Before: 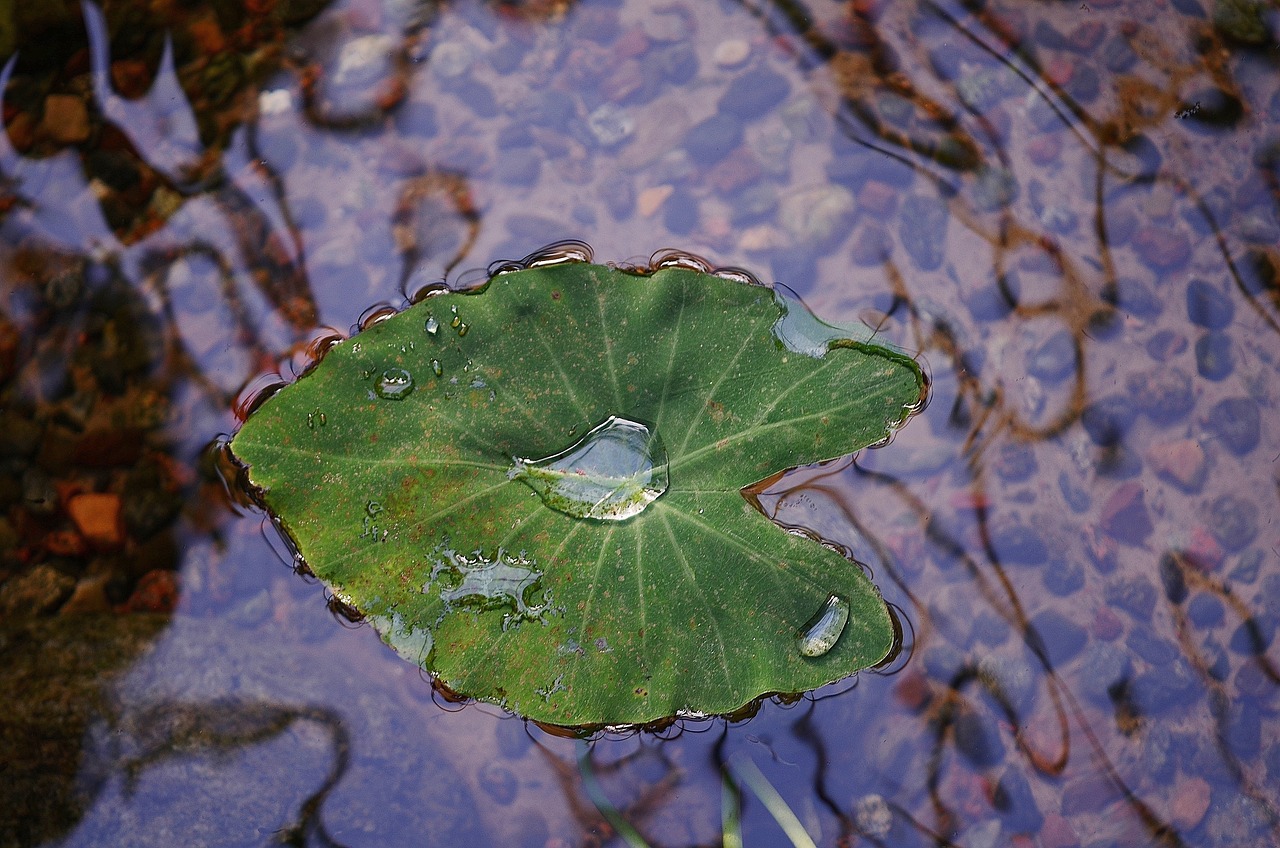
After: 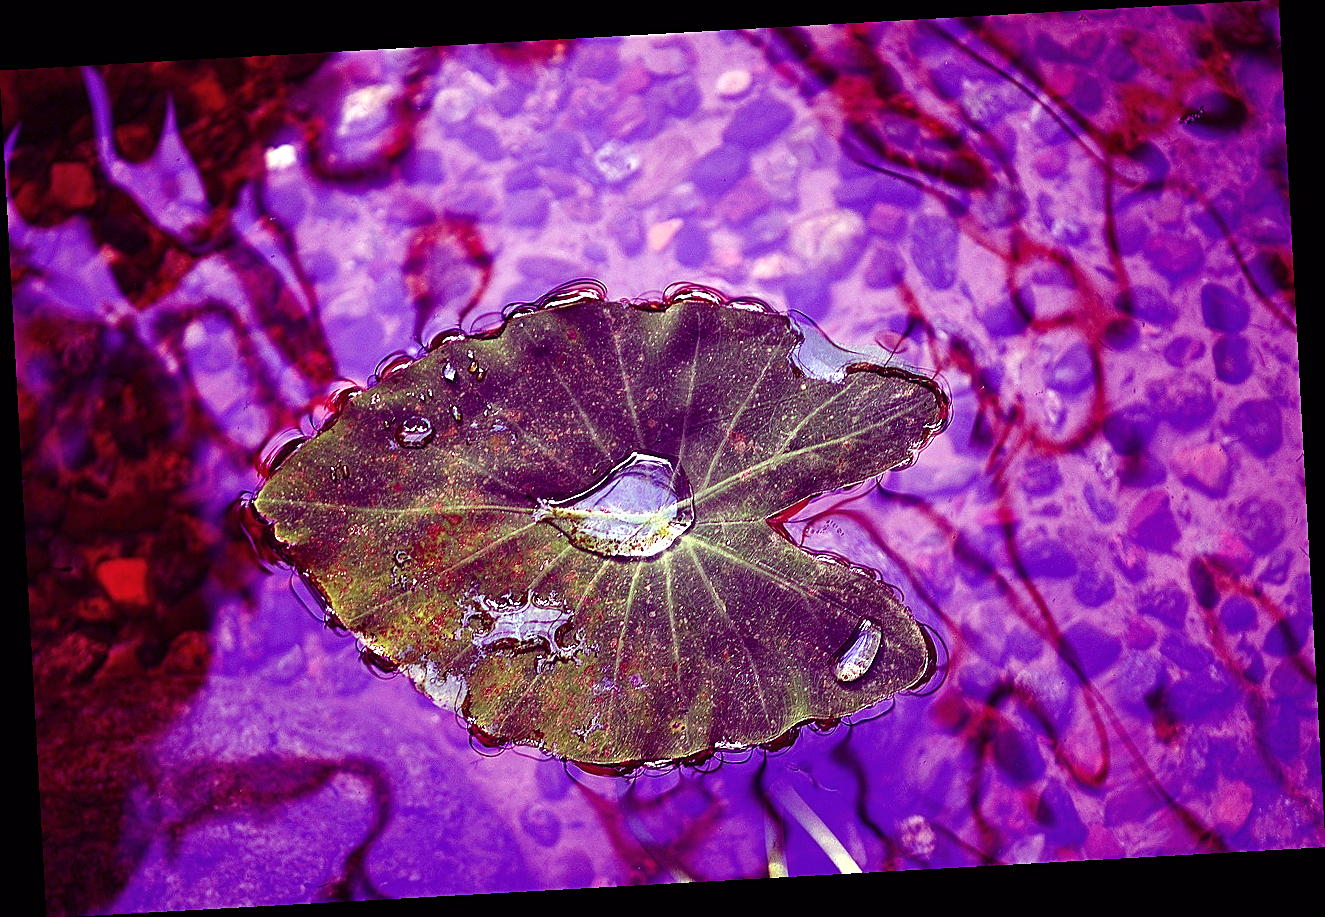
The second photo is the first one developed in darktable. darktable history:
color balance: mode lift, gamma, gain (sRGB), lift [1, 1, 0.101, 1]
rotate and perspective: rotation -3.18°, automatic cropping off
sharpen: on, module defaults
exposure: black level correction 0, exposure 1.1 EV, compensate highlight preservation false
shadows and highlights: shadows 25, highlights -25
